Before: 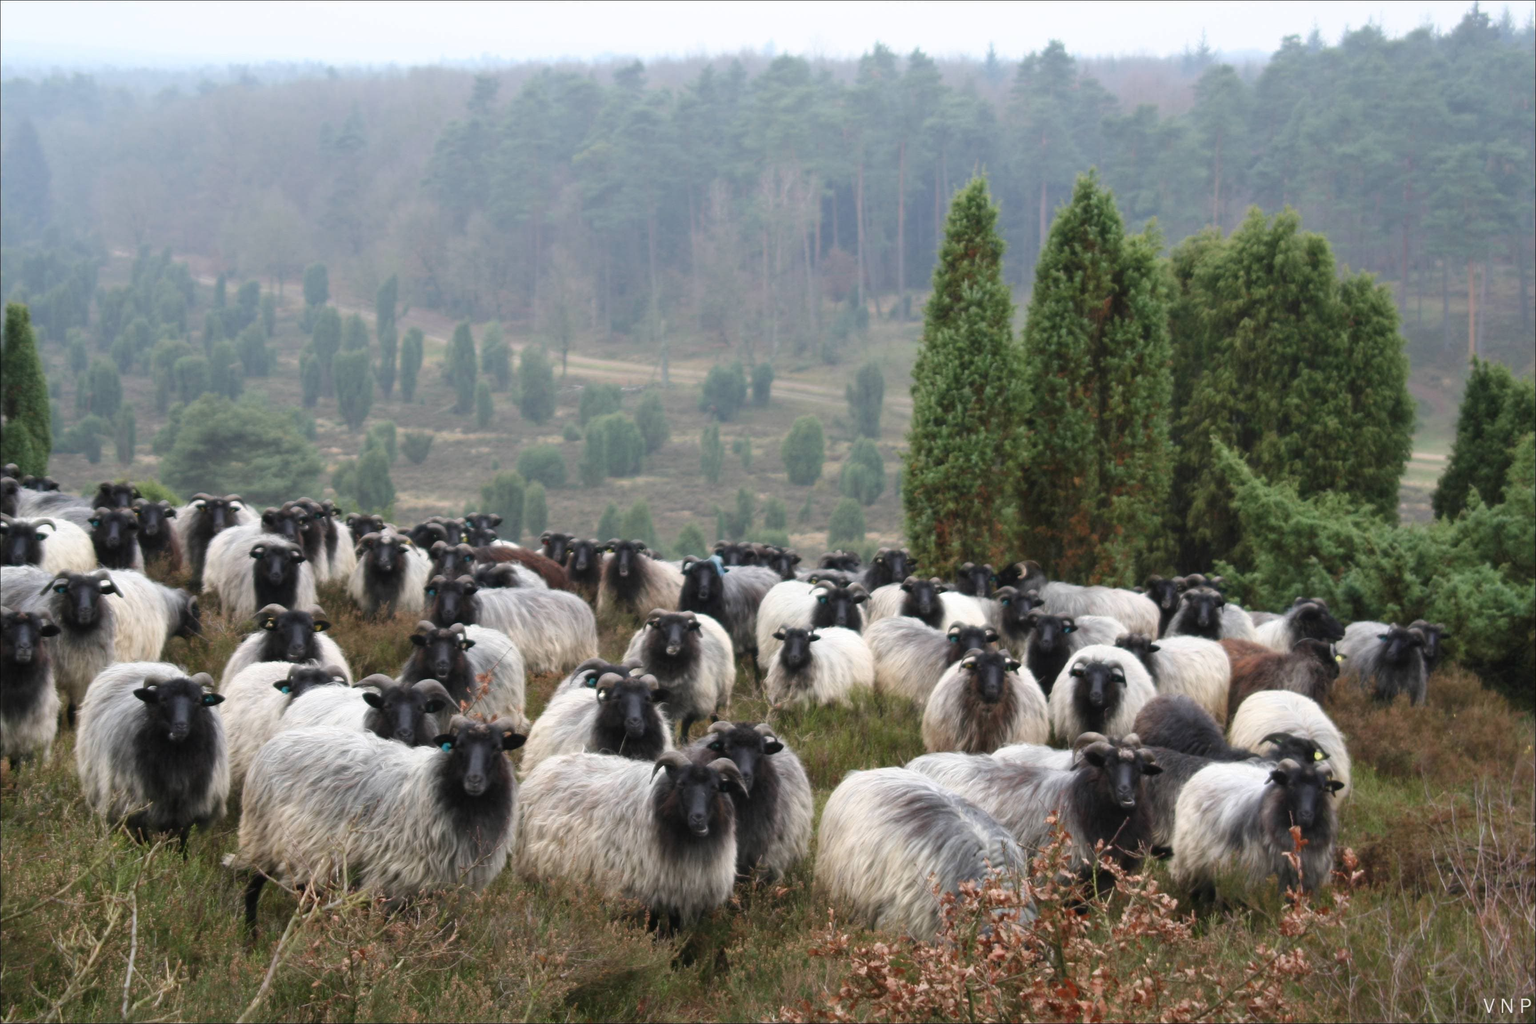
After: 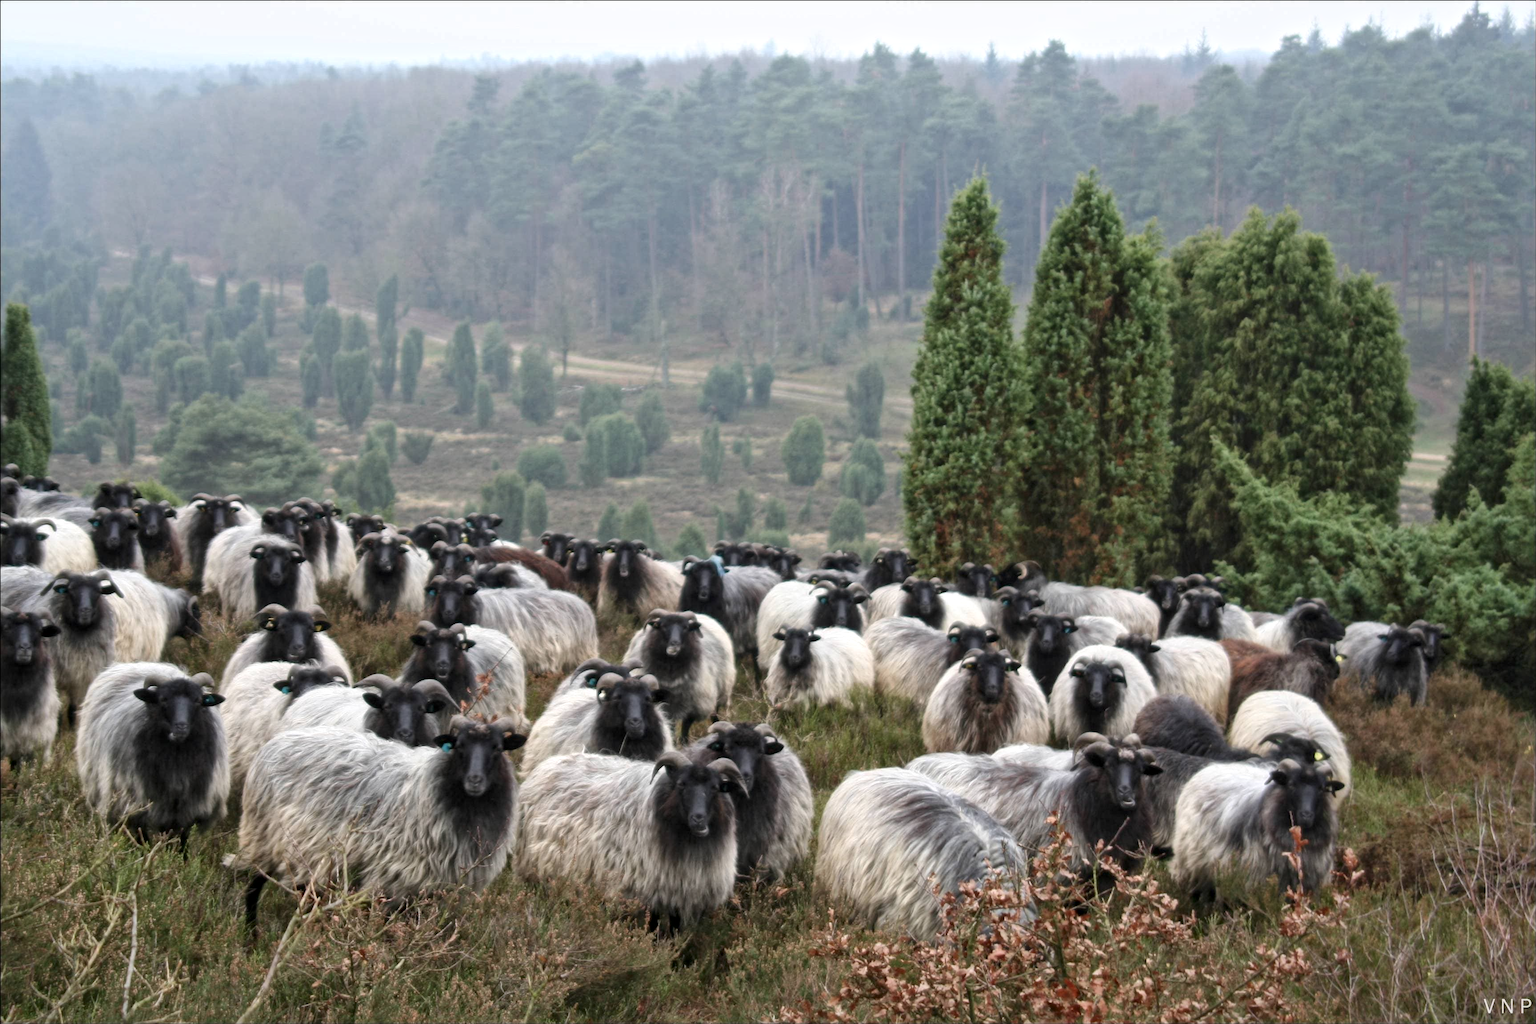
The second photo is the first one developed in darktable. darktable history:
color zones: curves: ch0 [(0, 0.613) (0.01, 0.613) (0.245, 0.448) (0.498, 0.529) (0.642, 0.665) (0.879, 0.777) (0.99, 0.613)]; ch1 [(0, 0.035) (0.121, 0.189) (0.259, 0.197) (0.415, 0.061) (0.589, 0.022) (0.732, 0.022) (0.857, 0.026) (0.991, 0.053)], mix -94.98%
local contrast: mode bilateral grid, contrast 20, coarseness 20, detail 150%, midtone range 0.2
